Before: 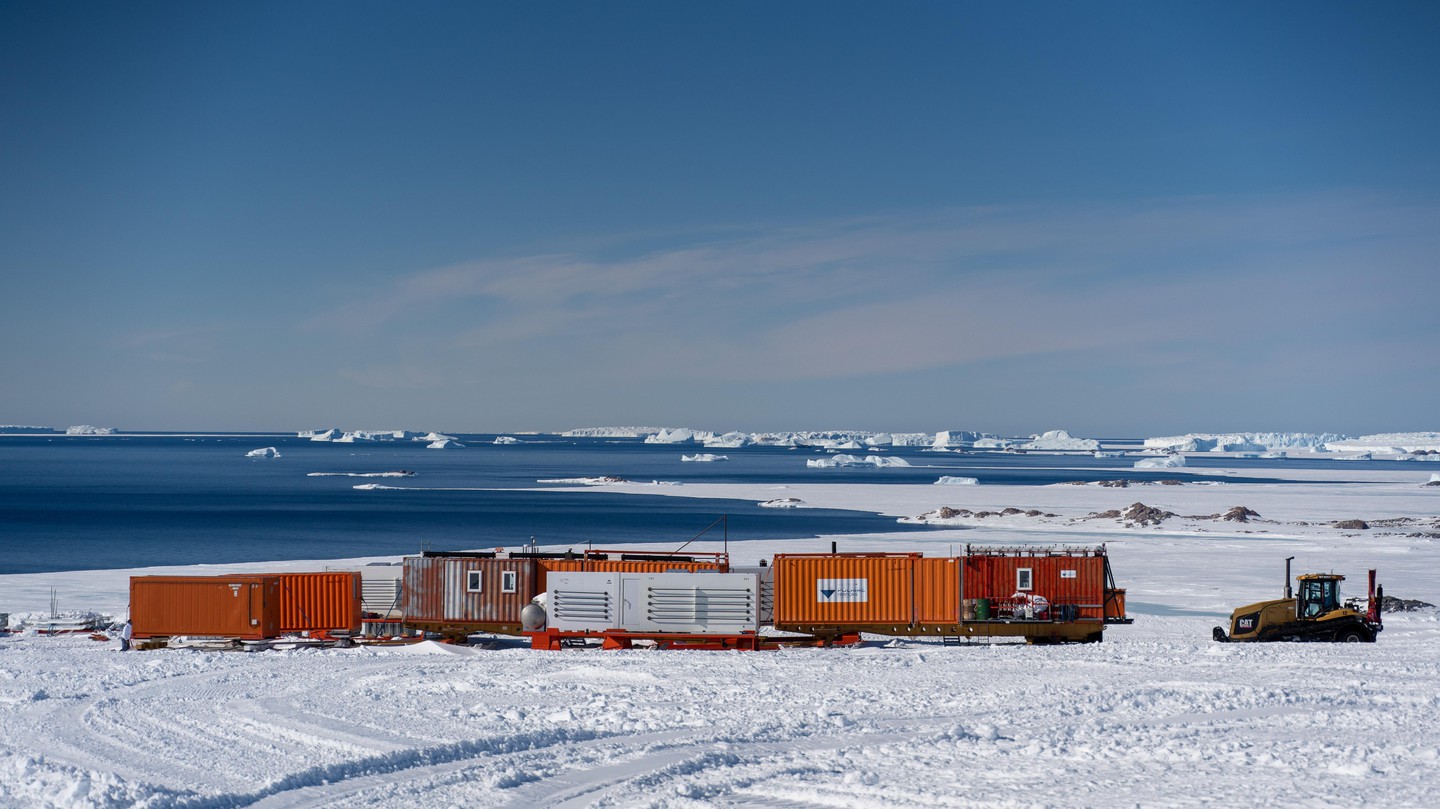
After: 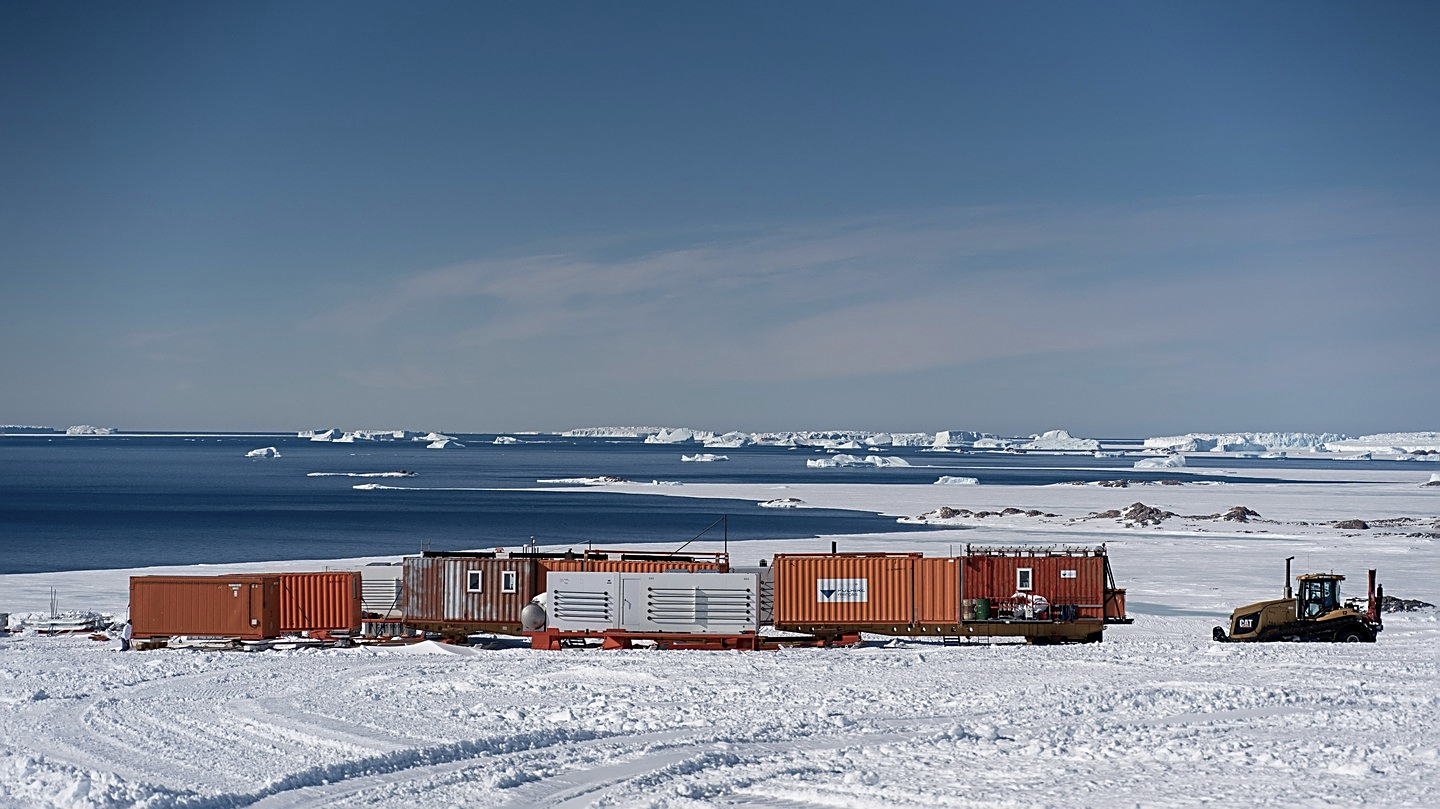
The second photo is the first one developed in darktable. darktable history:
color balance rgb: perceptual saturation grading › global saturation -32.398%, global vibrance 20%
sharpen: amount 0.734
